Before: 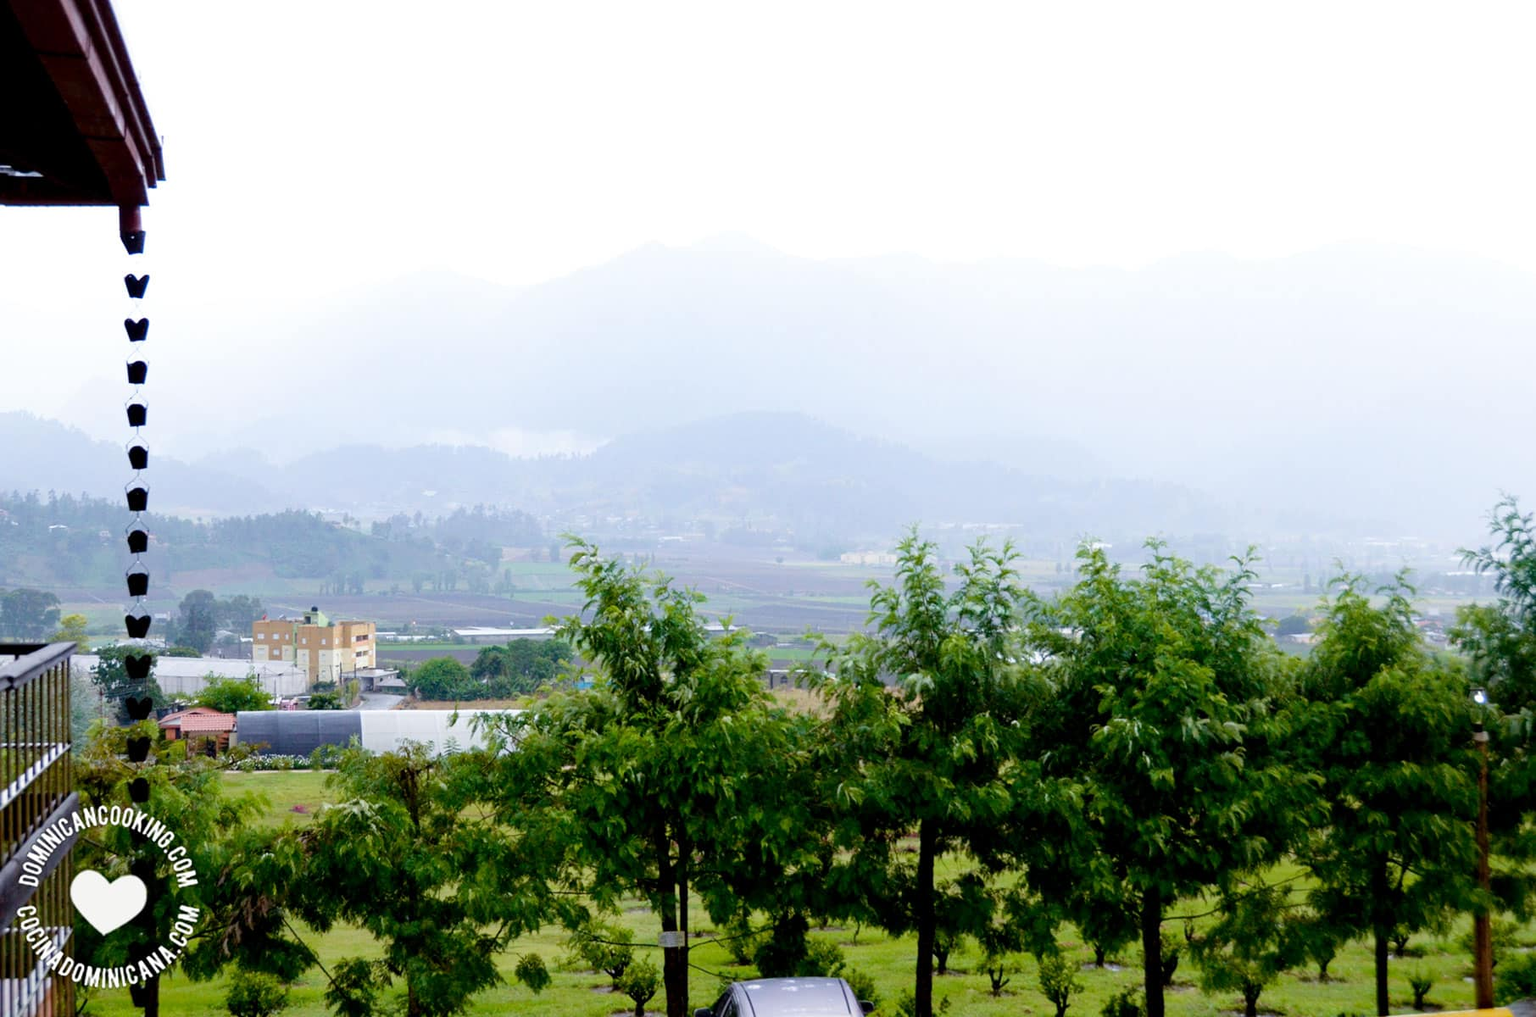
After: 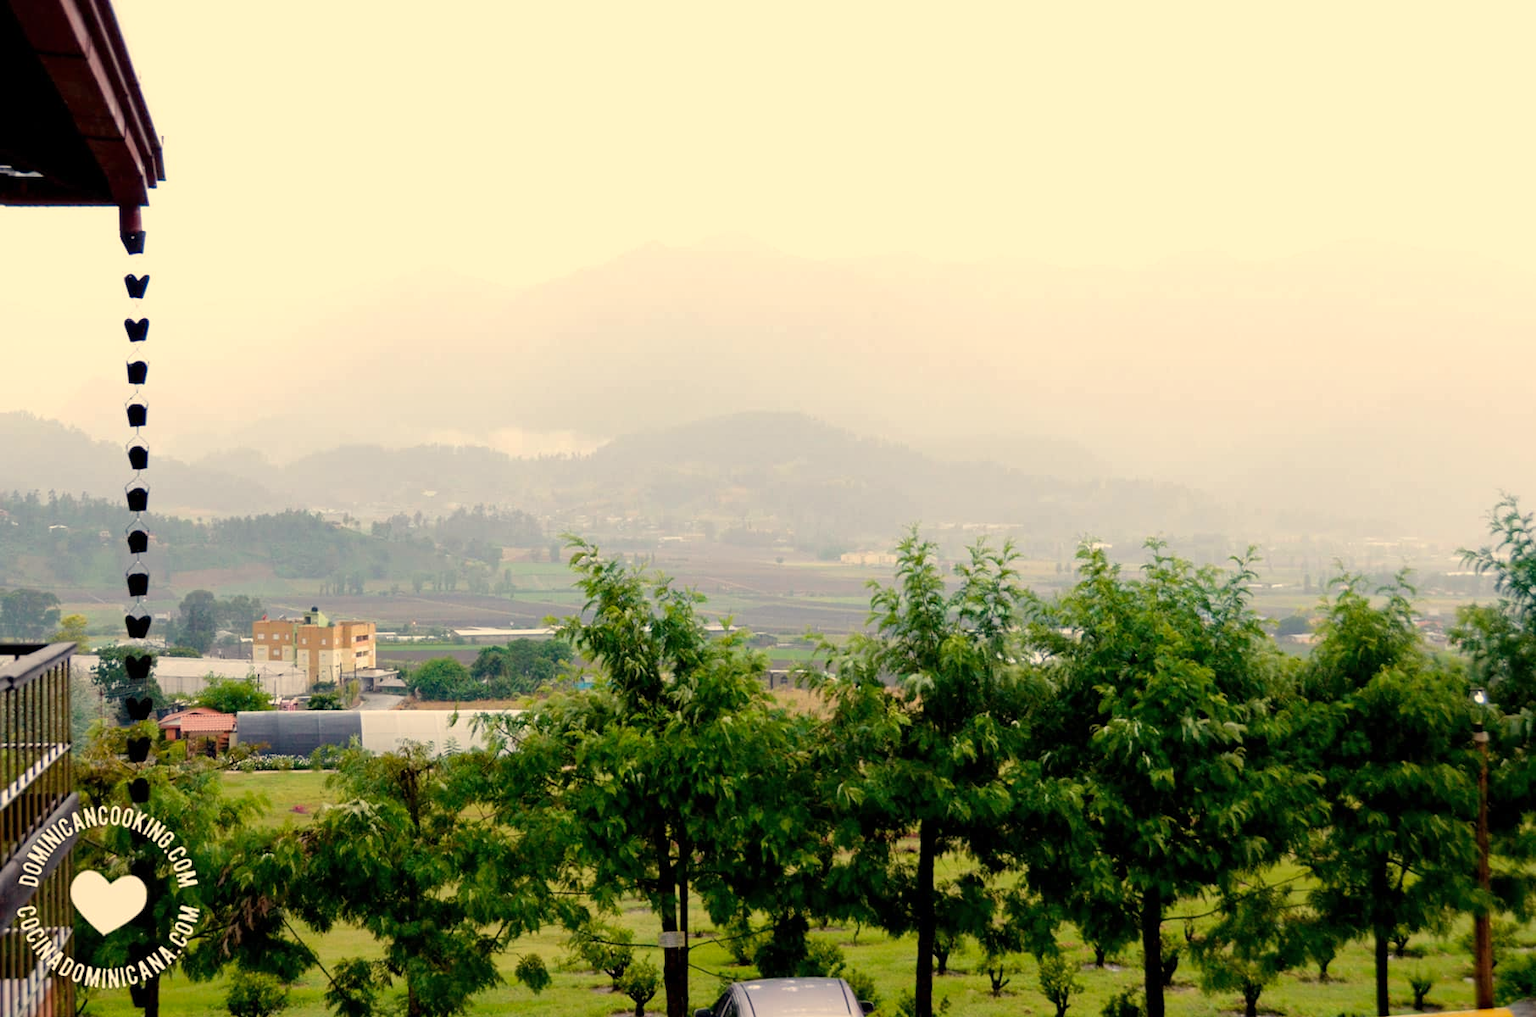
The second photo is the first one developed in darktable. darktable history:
shadows and highlights: shadows 25, white point adjustment -3, highlights -30
white balance: red 1.123, blue 0.83
